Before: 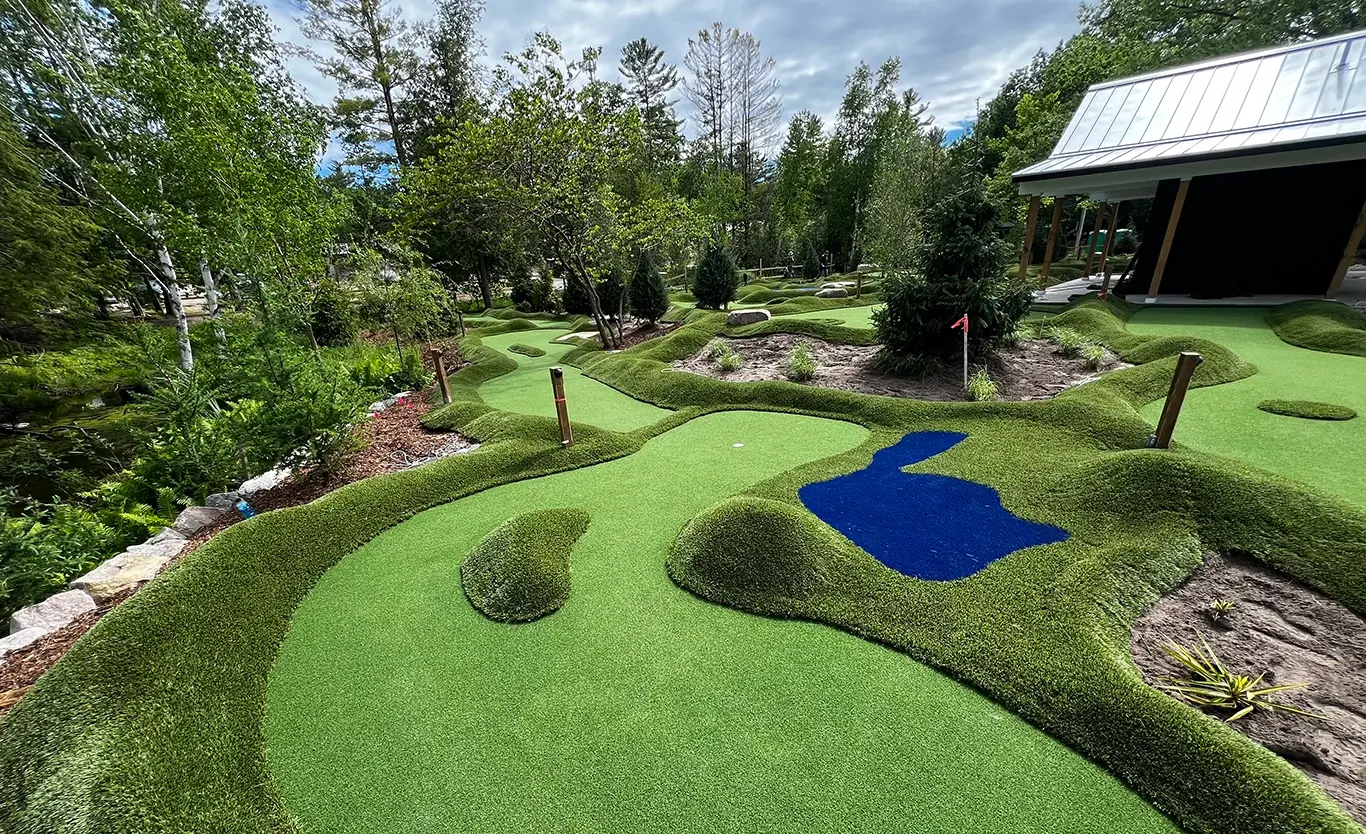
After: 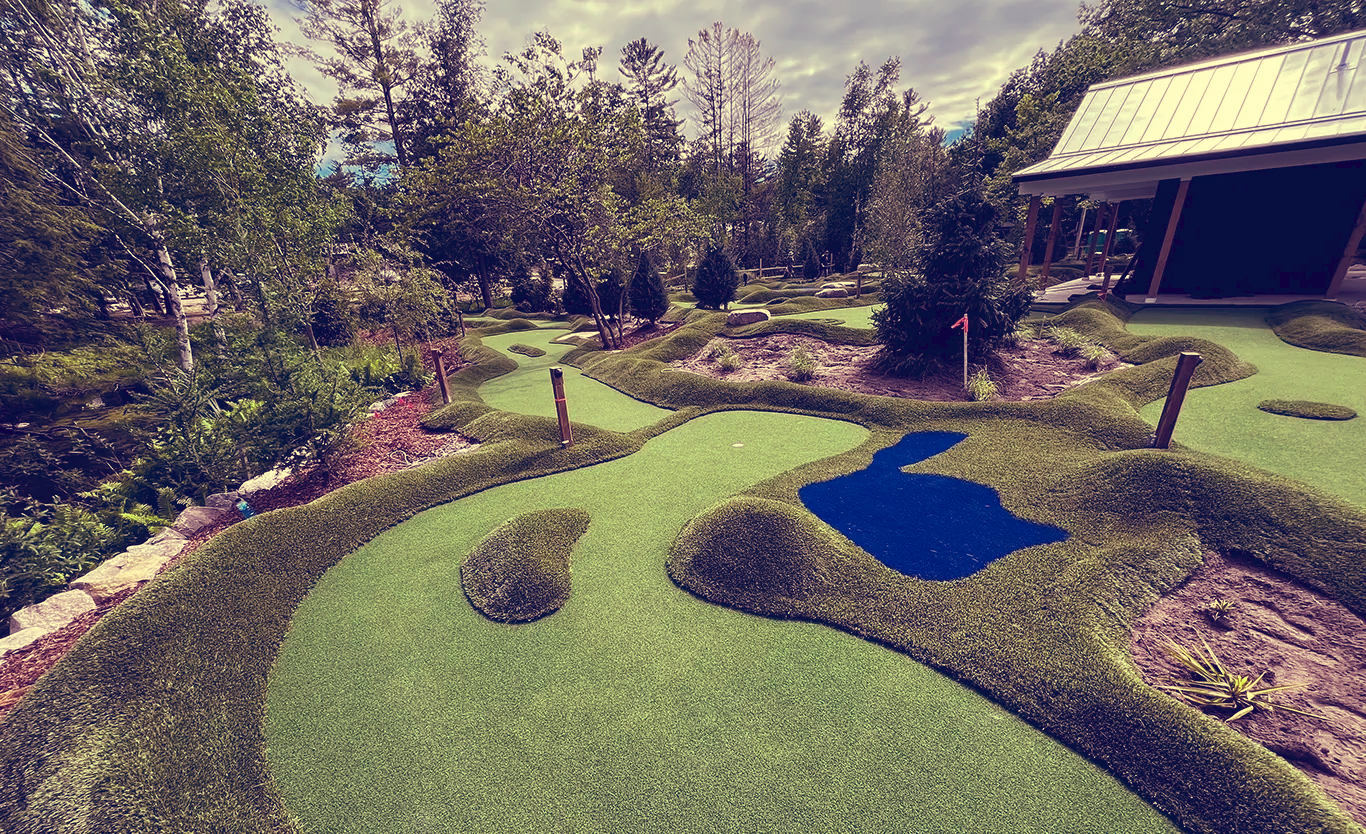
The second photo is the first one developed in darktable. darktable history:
tone curve: curves: ch0 [(0, 0) (0.003, 0.051) (0.011, 0.054) (0.025, 0.056) (0.044, 0.07) (0.069, 0.092) (0.1, 0.119) (0.136, 0.149) (0.177, 0.189) (0.224, 0.231) (0.277, 0.278) (0.335, 0.329) (0.399, 0.386) (0.468, 0.454) (0.543, 0.524) (0.623, 0.603) (0.709, 0.687) (0.801, 0.776) (0.898, 0.878) (1, 1)], preserve colors none
color look up table: target L [99.25, 94.58, 93.67, 87.27, 86.04, 77.94, 70.26, 65.36, 65.71, 57.95, 53.99, 40.42, 31.97, 12.13, 201.23, 71.08, 71.52, 68.25, 63.21, 55.3, 55.31, 53.39, 46.28, 34.69, 34.84, 16.52, 85.72, 82.11, 67.25, 60.73, 58.98, 50.74, 39.42, 43.68, 45.75, 36.53, 24.45, 28.46, 18.92, 10.24, 89.57, 84.21, 78.9, 66.71, 65.96, 67.57, 47.94, 40.75, 5.894], target a [-21.03, -18.45, -1.781, -73.01, -50.32, -21.45, -62.44, -54.39, -5.291, -6.846, -28.79, -30.79, 5.889, 16.32, 0, 39.57, 16.62, 49.09, 65.65, 81.72, 49.93, 30.82, 54.13, 32.48, 61.4, 42.17, 15.48, 30.12, 31.63, 79.97, 42.41, 55.8, 9.122, 70.42, 74.58, 66.28, 9.282, 35.25, 41.16, 35.43, -57.91, -17.01, -51.45, -34.41, -44.54, -0.235, -24.35, 11.53, 17.87], target b [70.3, 29.65, 41.21, 56.85, 28.98, 62.84, 51.77, 27.04, 28.85, 5.805, 27.43, -1.805, 12.24, -22.96, -0.001, 26.74, 57.44, 57.41, 5.957, 29.88, 9.967, 12.77, 34.15, 4.513, 5.701, -17.83, 17.55, 0.762, -19.58, -26.77, -1.93, -25.16, -60.27, -50.11, -8.898, -35.52, -50.68, -18.31, -77.21, -49.63, 11.23, 7.189, 0.83, -20.47, 1.361, -0.673, -19.52, -11.73, -41.61], num patches 49
